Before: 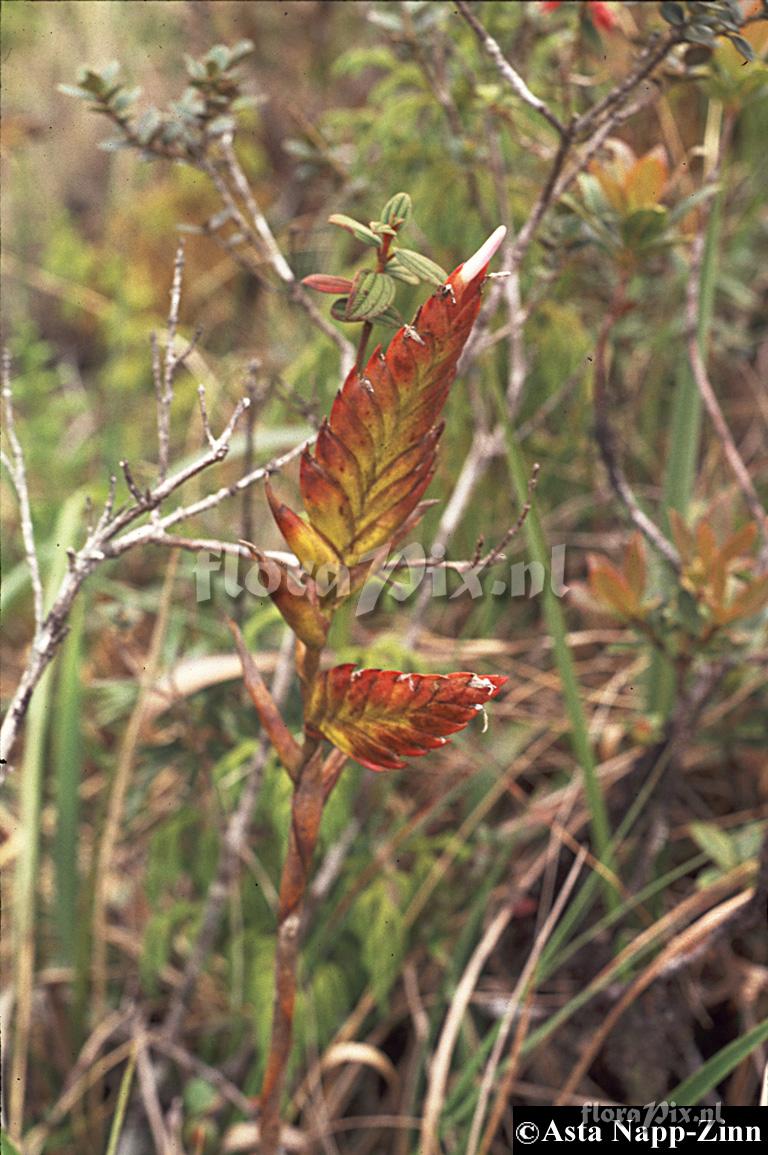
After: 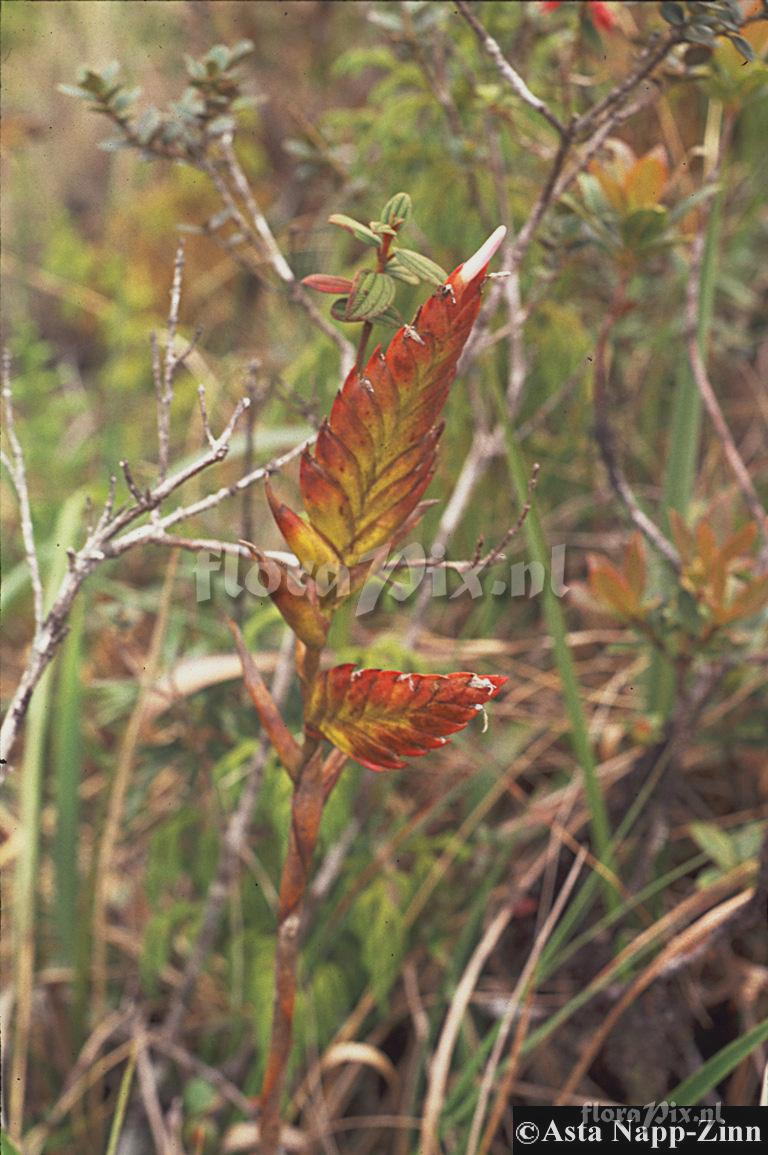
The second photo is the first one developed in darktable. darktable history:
local contrast: highlights 67%, shadows 66%, detail 80%, midtone range 0.324
